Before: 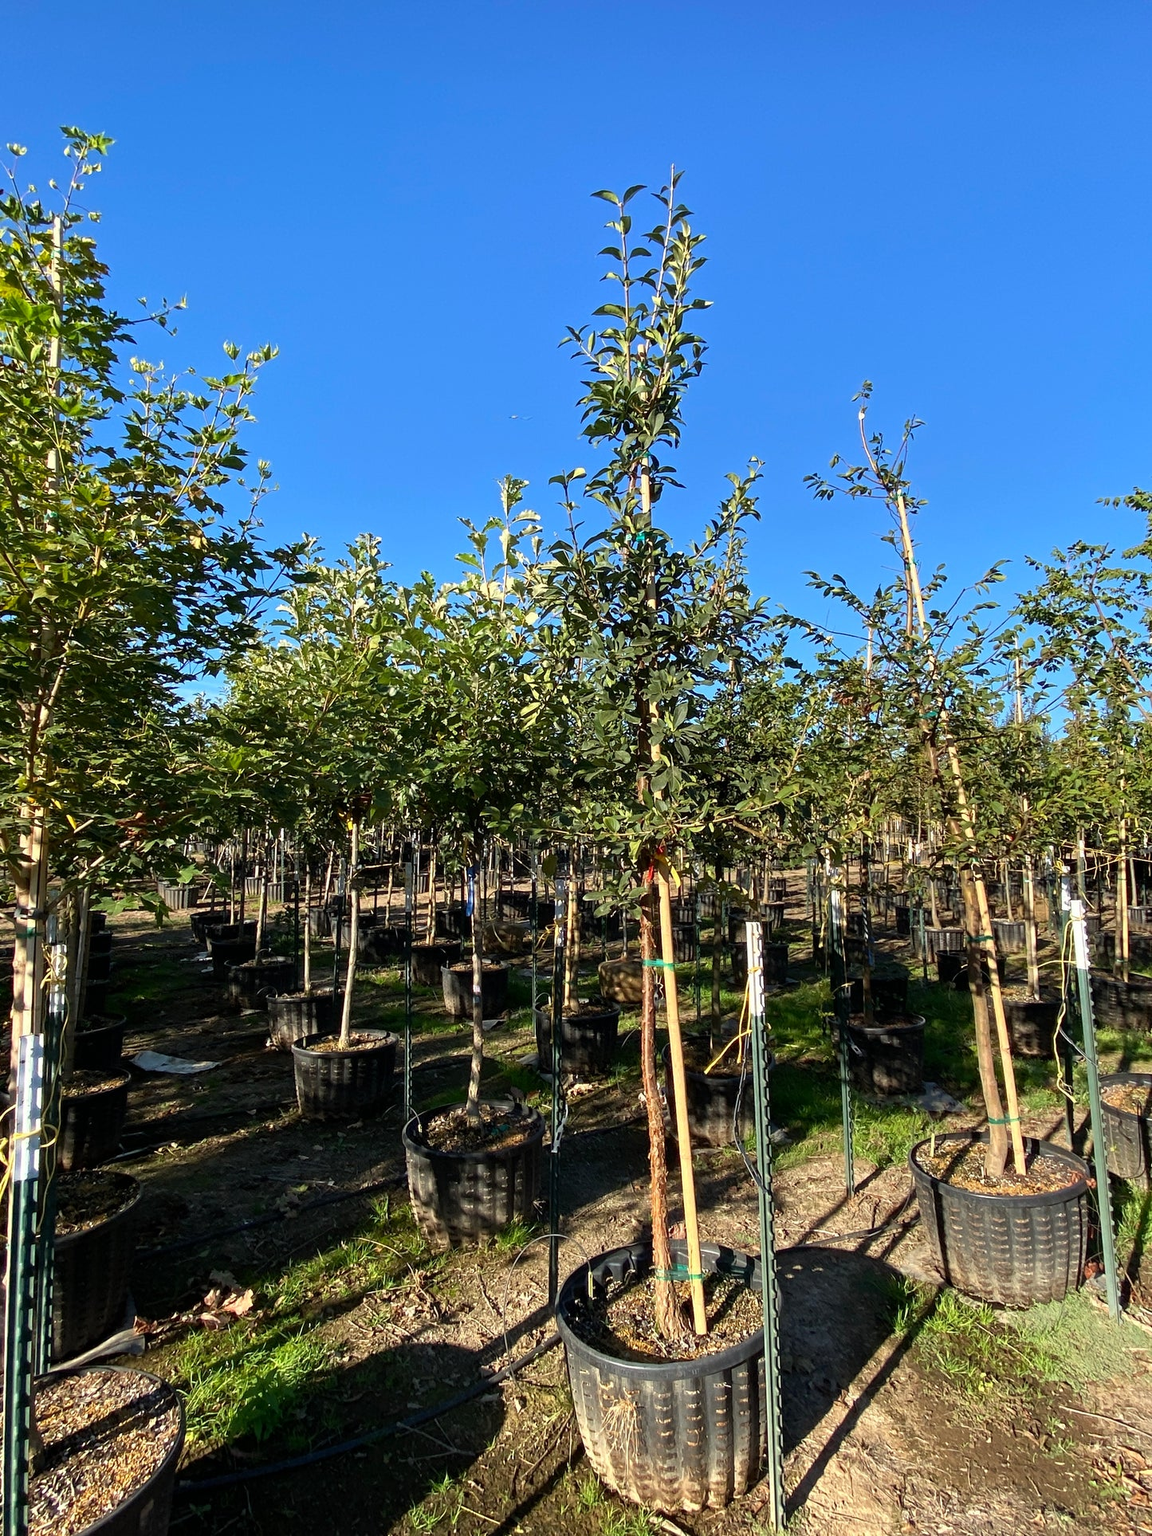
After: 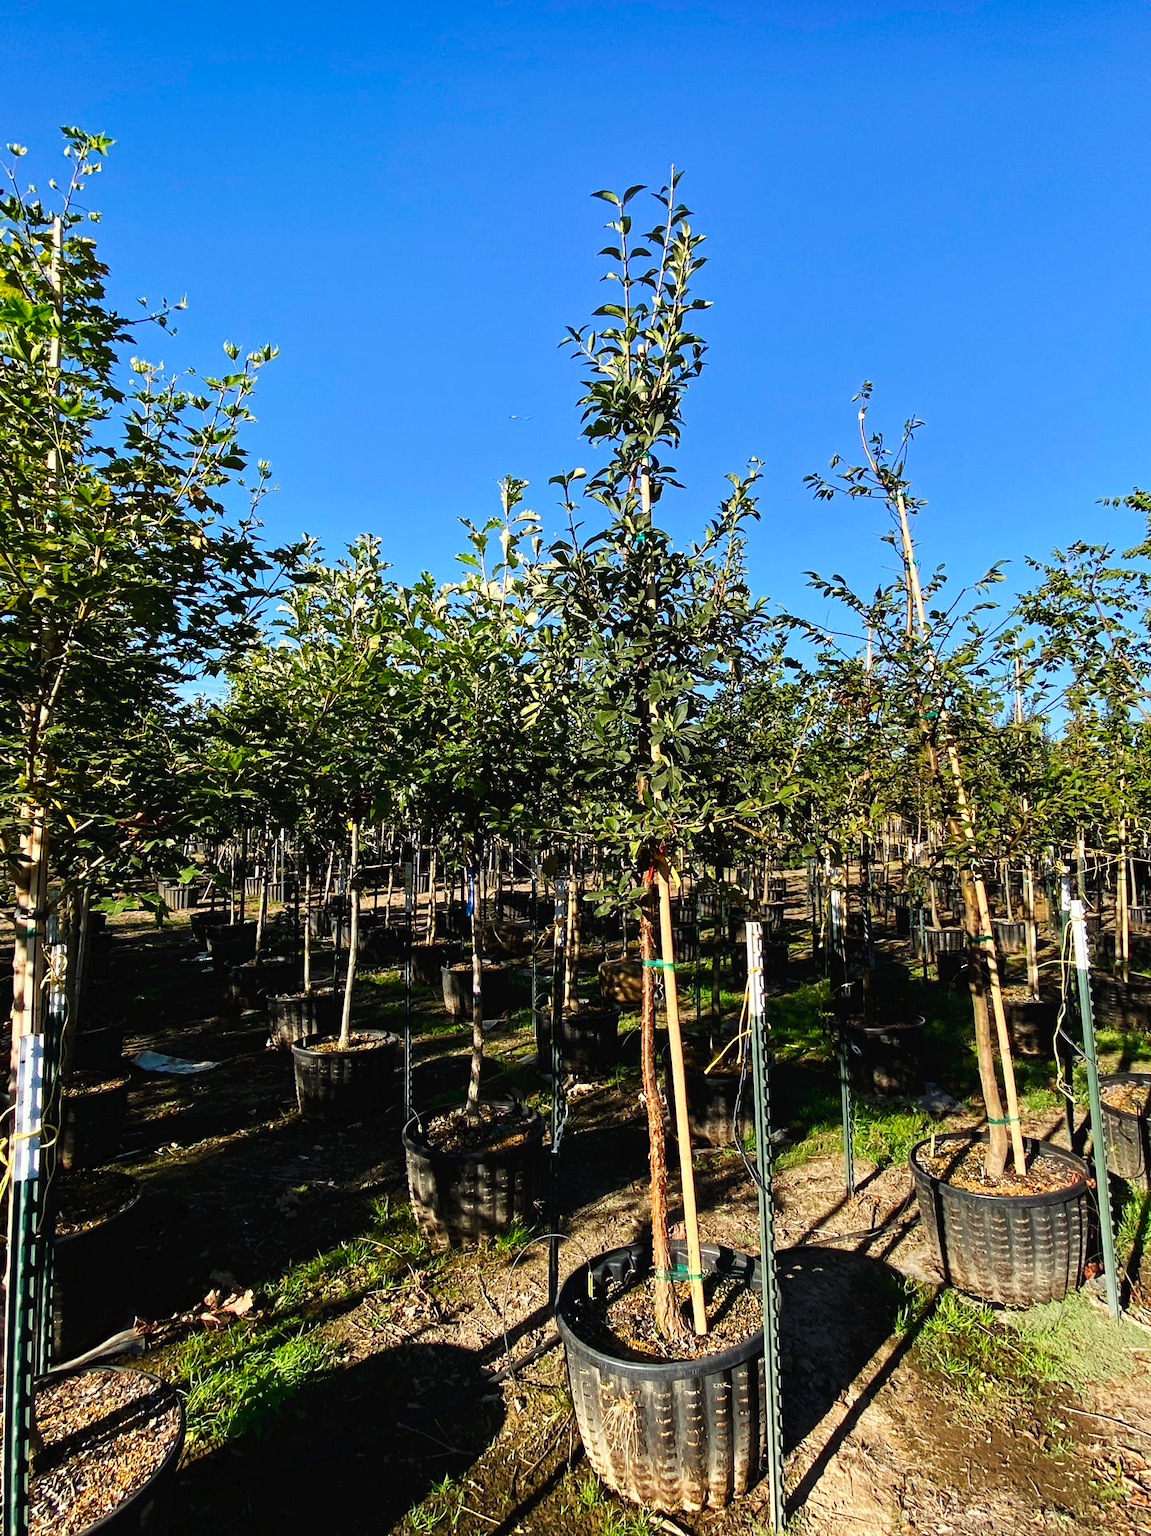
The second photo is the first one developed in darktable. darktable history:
tone curve: curves: ch0 [(0, 0) (0.003, 0.02) (0.011, 0.021) (0.025, 0.022) (0.044, 0.023) (0.069, 0.026) (0.1, 0.04) (0.136, 0.06) (0.177, 0.092) (0.224, 0.127) (0.277, 0.176) (0.335, 0.258) (0.399, 0.349) (0.468, 0.444) (0.543, 0.546) (0.623, 0.649) (0.709, 0.754) (0.801, 0.842) (0.898, 0.922) (1, 1)], preserve colors none
